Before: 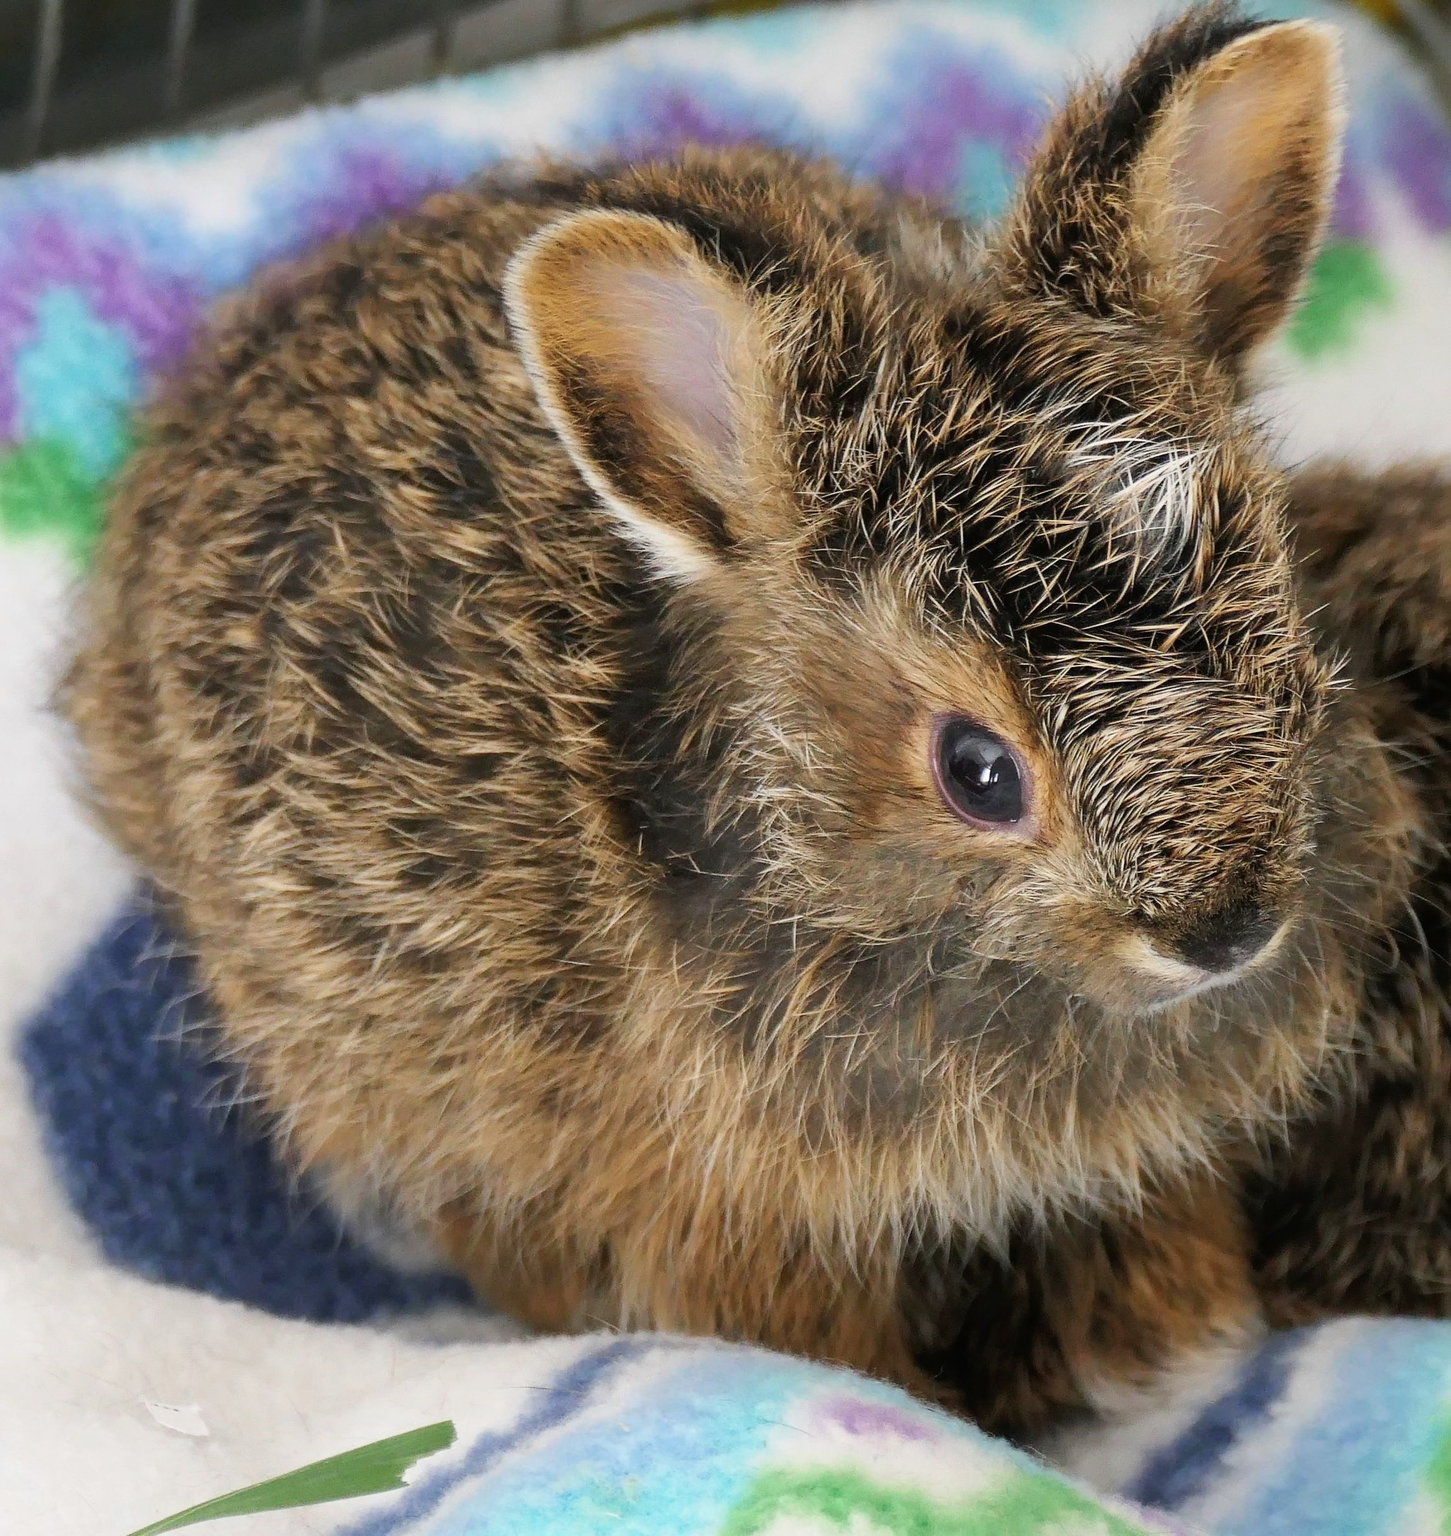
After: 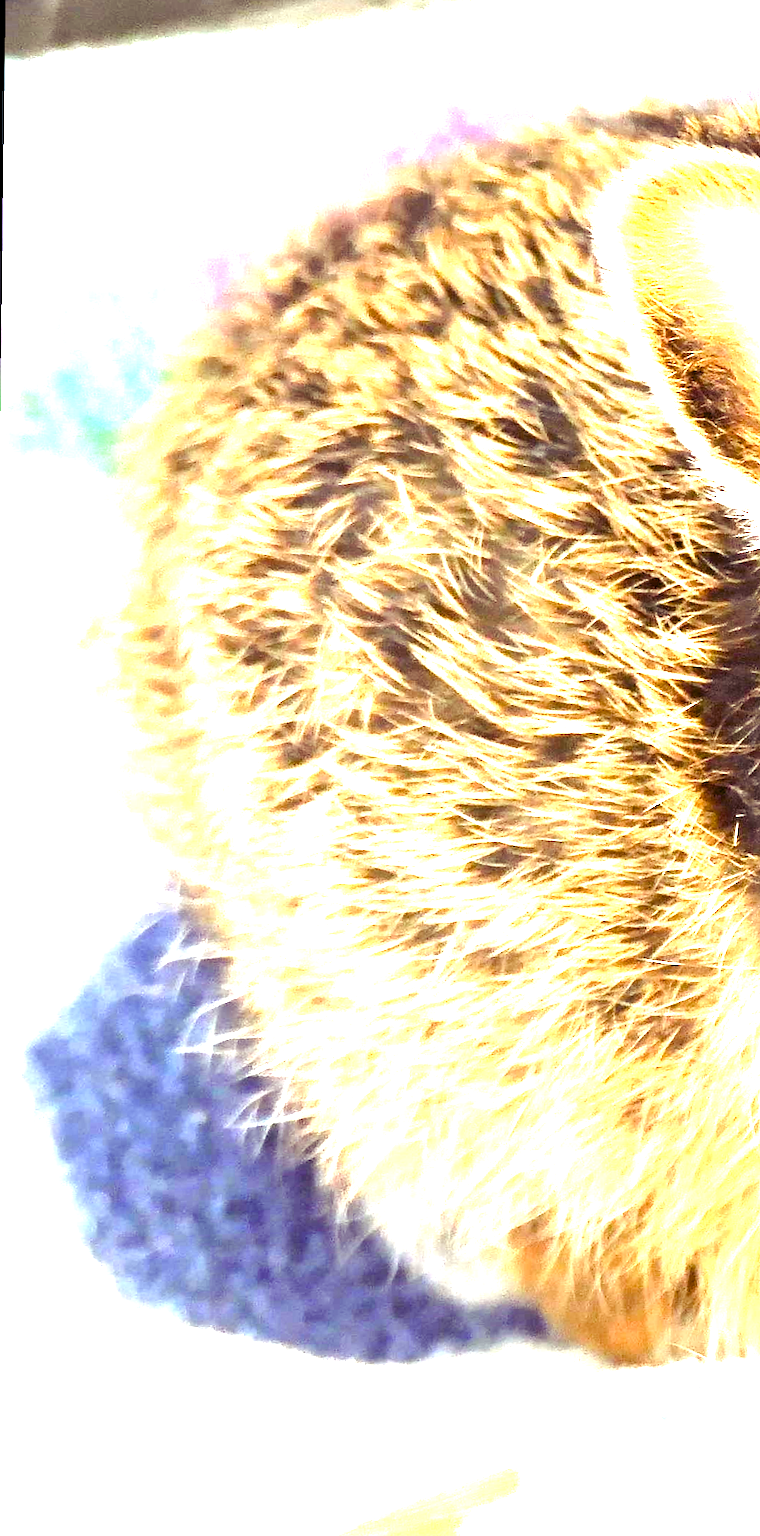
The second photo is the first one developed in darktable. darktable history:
crop and rotate: left 0%, top 0%, right 50.845%
tone equalizer: -8 EV -0.417 EV, -7 EV -0.389 EV, -6 EV -0.333 EV, -5 EV -0.222 EV, -3 EV 0.222 EV, -2 EV 0.333 EV, -1 EV 0.389 EV, +0 EV 0.417 EV, edges refinement/feathering 500, mask exposure compensation -1.57 EV, preserve details no
exposure: exposure 2.207 EV, compensate highlight preservation false
color balance rgb: shadows lift › luminance -21.66%, shadows lift › chroma 8.98%, shadows lift › hue 283.37°, power › chroma 1.55%, power › hue 25.59°, highlights gain › luminance 6.08%, highlights gain › chroma 2.55%, highlights gain › hue 90°, global offset › luminance -0.87%, perceptual saturation grading › global saturation 27.49%, perceptual saturation grading › highlights -28.39%, perceptual saturation grading › mid-tones 15.22%, perceptual saturation grading › shadows 33.98%, perceptual brilliance grading › highlights 10%, perceptual brilliance grading › mid-tones 5%
rotate and perspective: rotation 0.679°, lens shift (horizontal) 0.136, crop left 0.009, crop right 0.991, crop top 0.078, crop bottom 0.95
